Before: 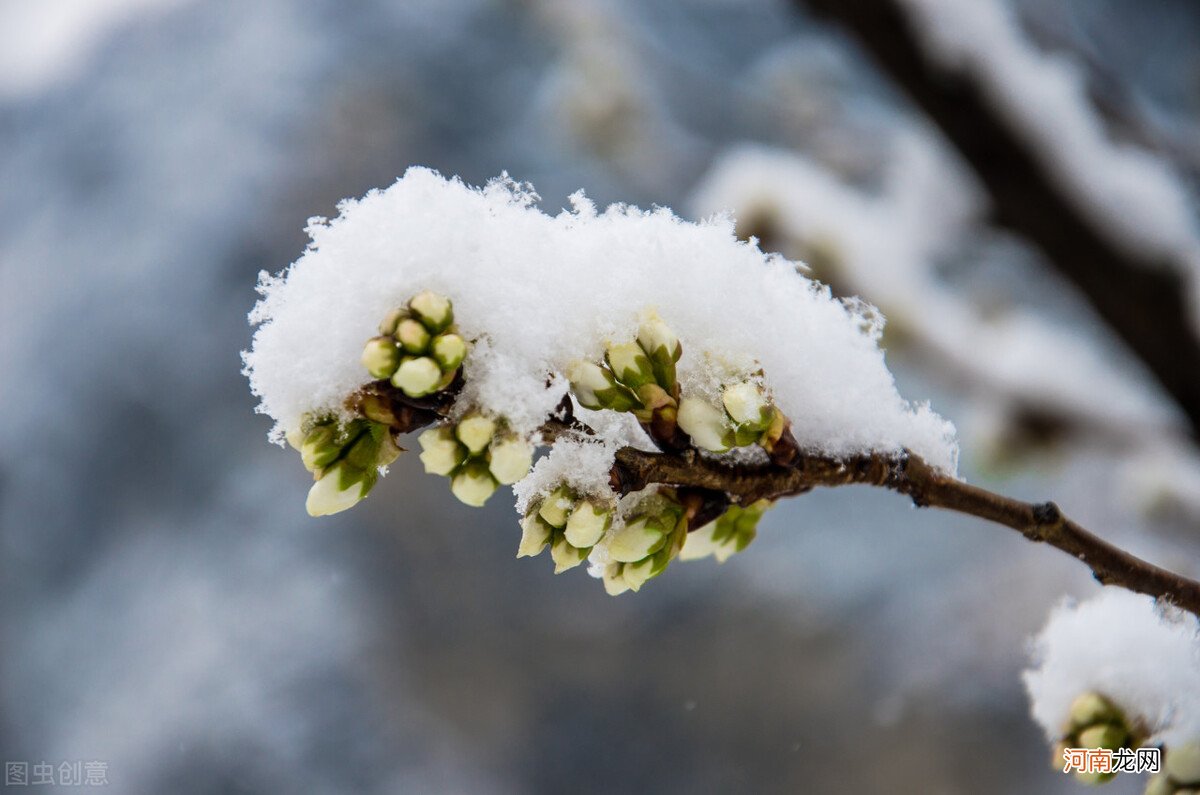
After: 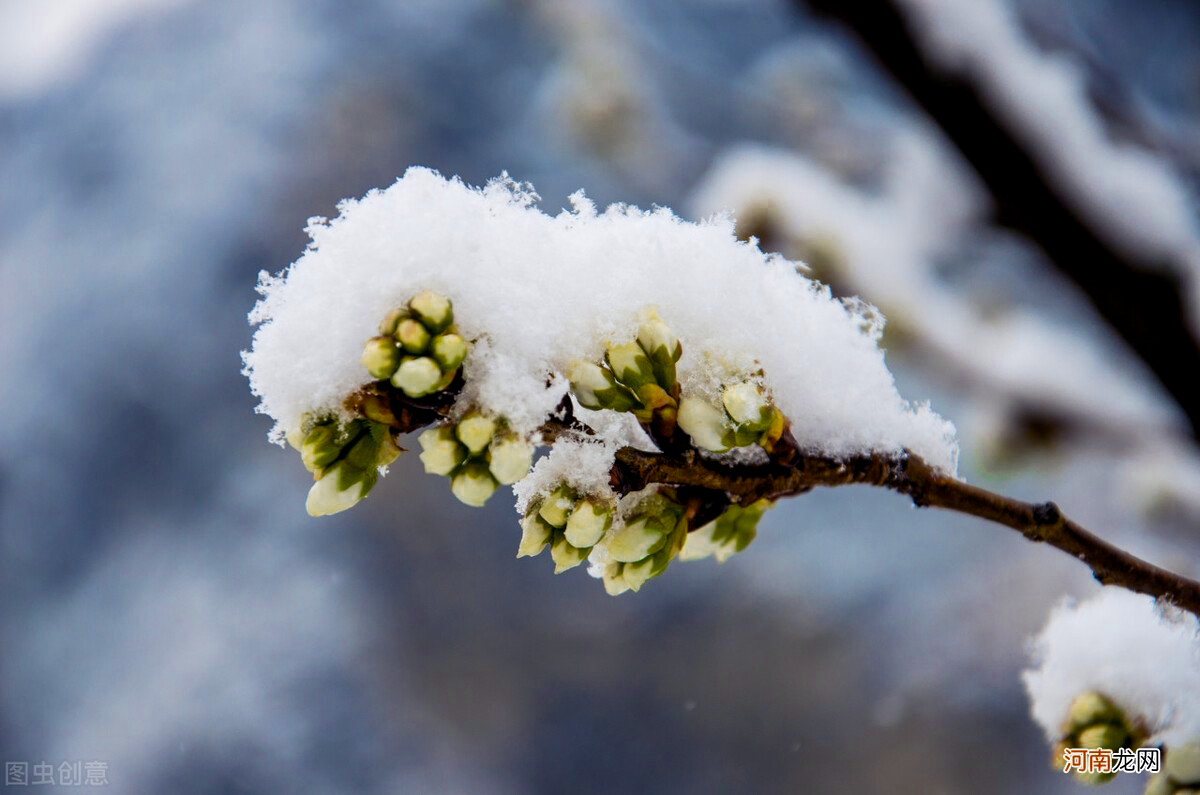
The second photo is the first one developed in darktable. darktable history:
color balance rgb: shadows lift › luminance -21.788%, shadows lift › chroma 6.547%, shadows lift › hue 270.95°, global offset › luminance -0.505%, perceptual saturation grading › global saturation 29.759%
color zones: curves: ch0 [(0.11, 0.396) (0.195, 0.36) (0.25, 0.5) (0.303, 0.412) (0.357, 0.544) (0.75, 0.5) (0.967, 0.328)]; ch1 [(0, 0.468) (0.112, 0.512) (0.202, 0.6) (0.25, 0.5) (0.307, 0.352) (0.357, 0.544) (0.75, 0.5) (0.963, 0.524)]
